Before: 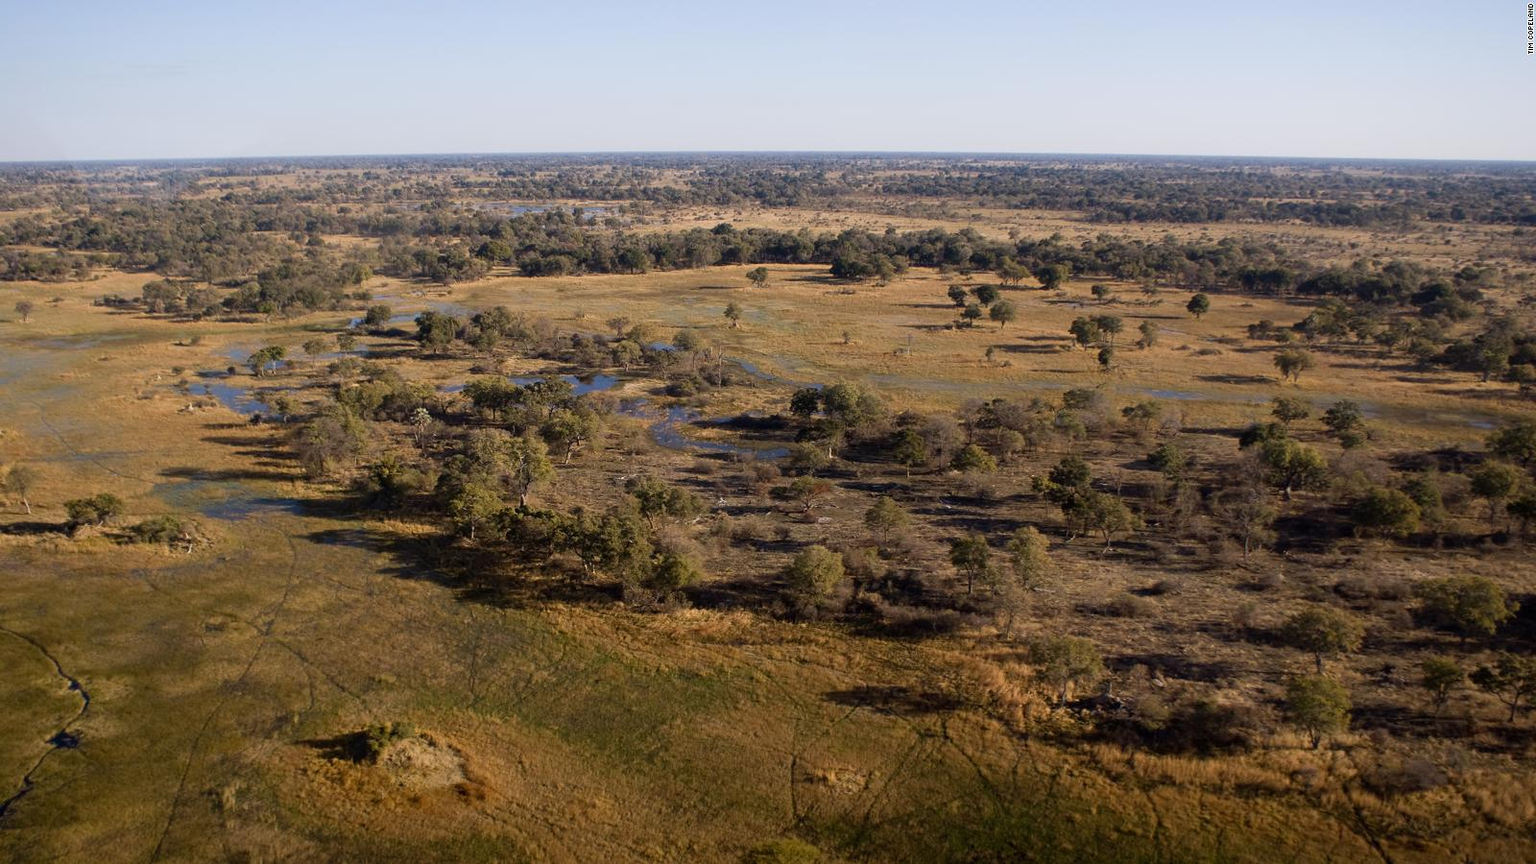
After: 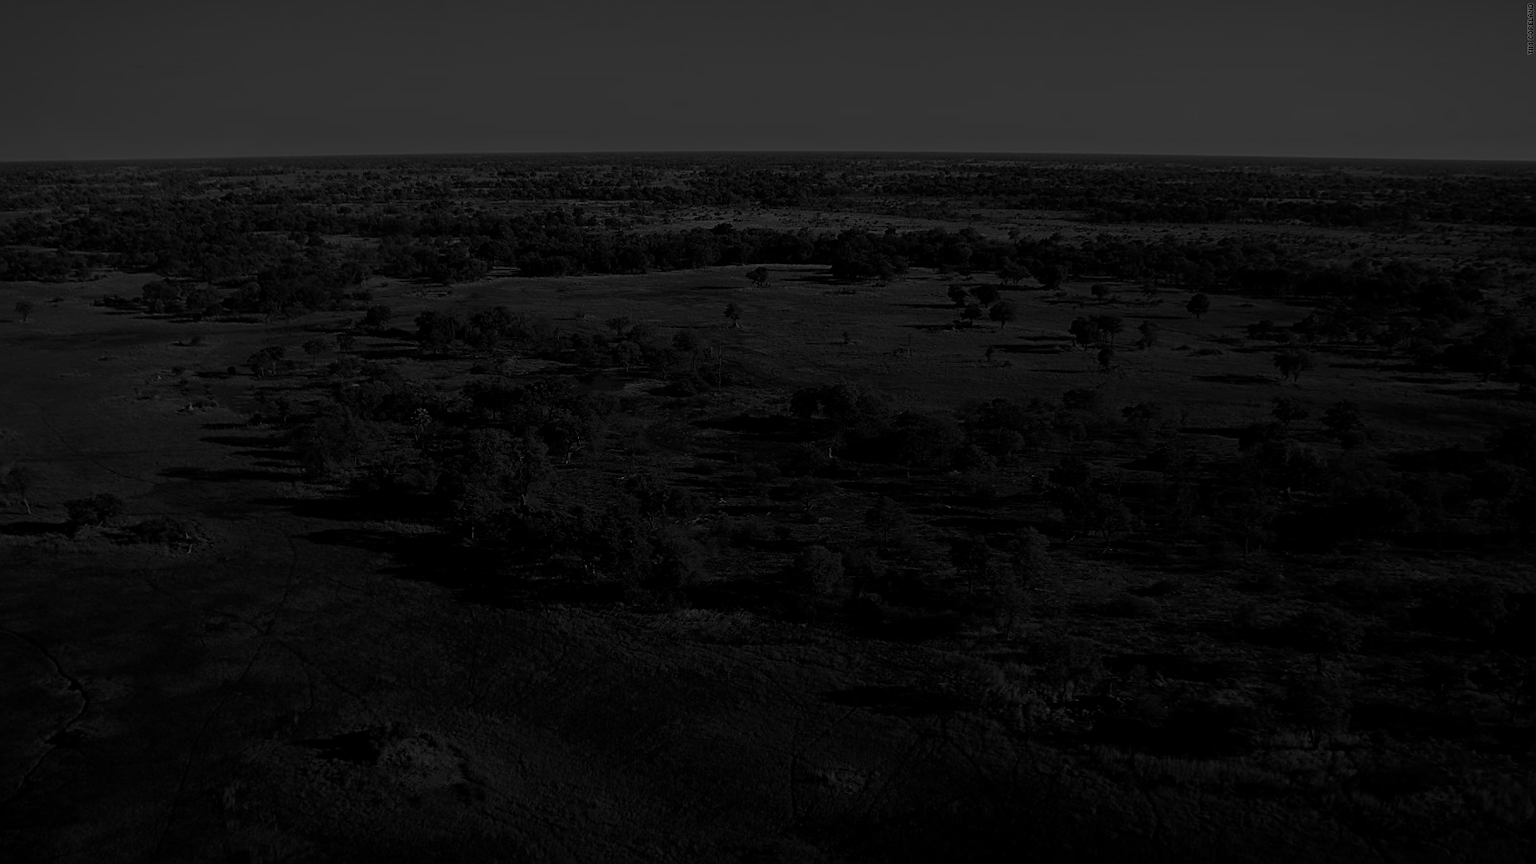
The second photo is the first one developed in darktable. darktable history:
contrast brightness saturation: contrast -0.03, brightness -0.59, saturation -1
tone equalizer: -8 EV -2 EV, -7 EV -2 EV, -6 EV -2 EV, -5 EV -2 EV, -4 EV -2 EV, -3 EV -2 EV, -2 EV -2 EV, -1 EV -1.63 EV, +0 EV -2 EV
sharpen: on, module defaults
